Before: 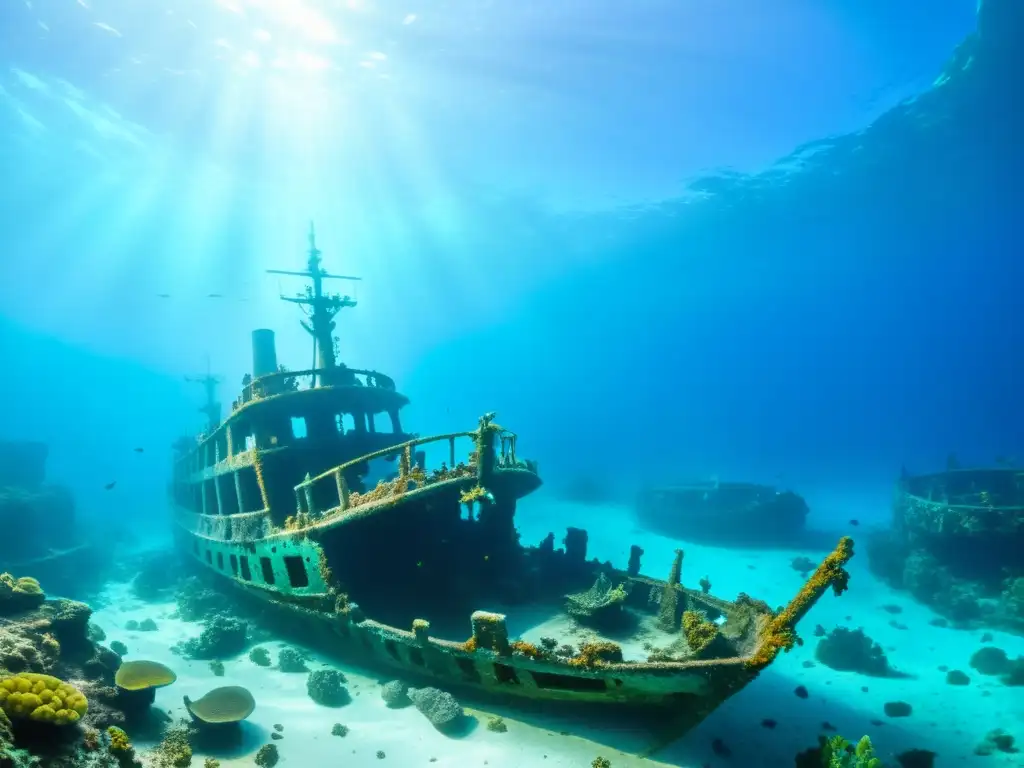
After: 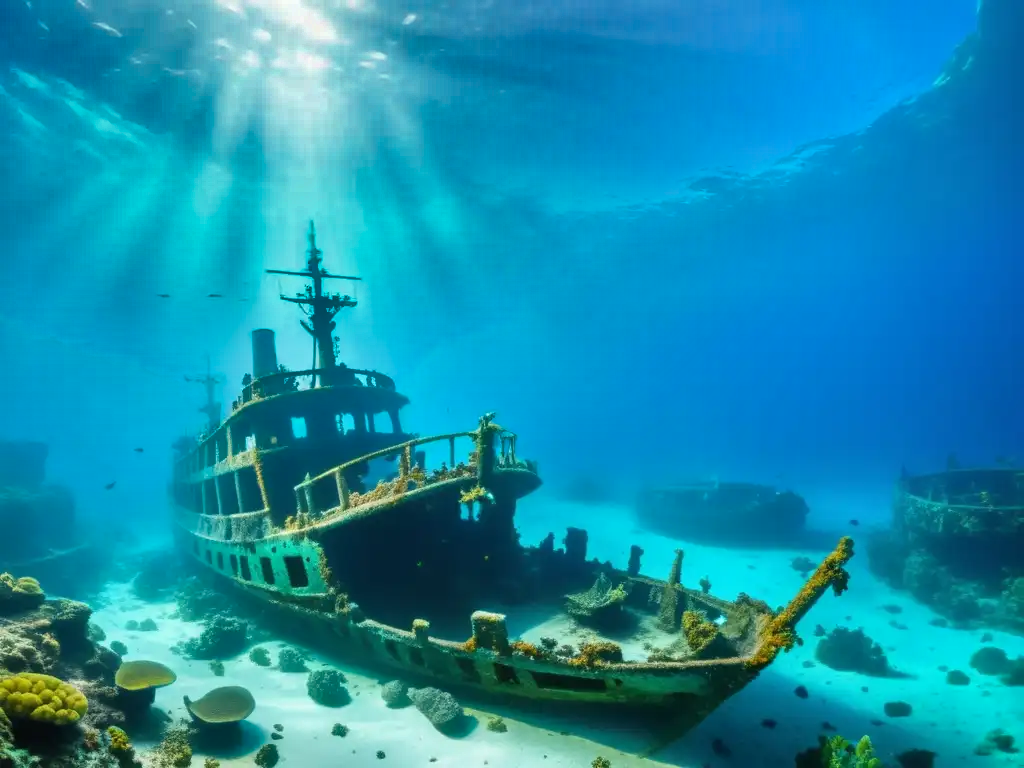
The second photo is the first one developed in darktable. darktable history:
shadows and highlights: shadows 18.01, highlights -85.31, soften with gaussian
